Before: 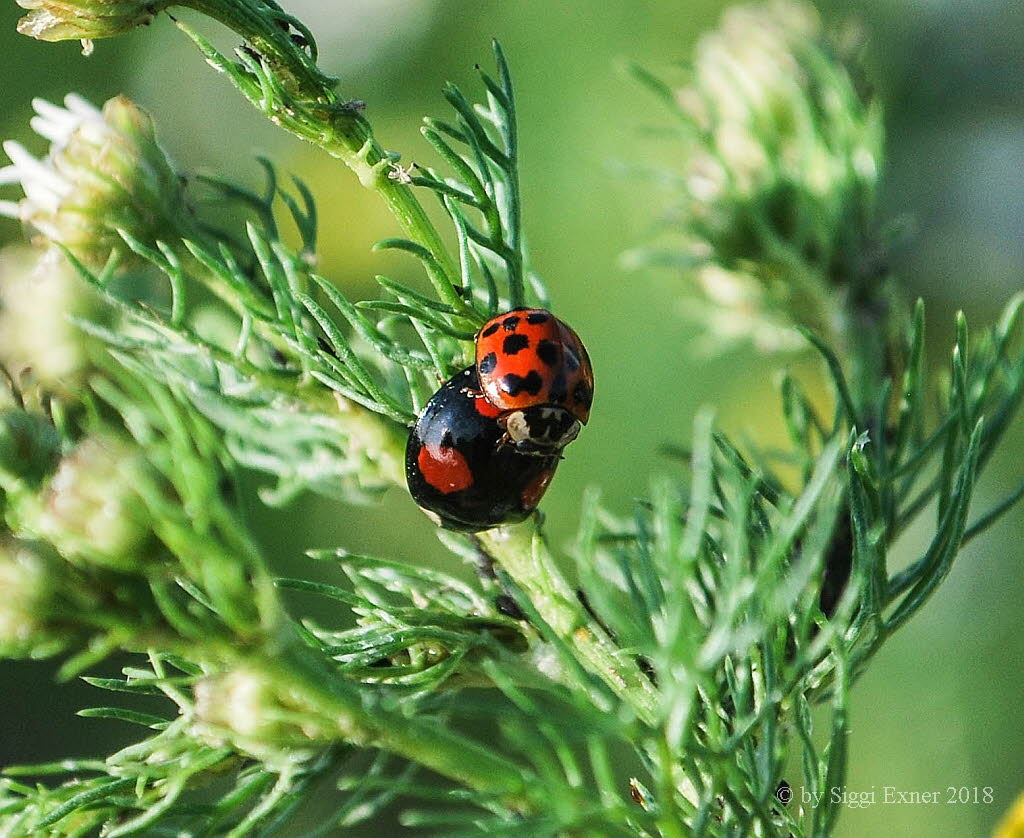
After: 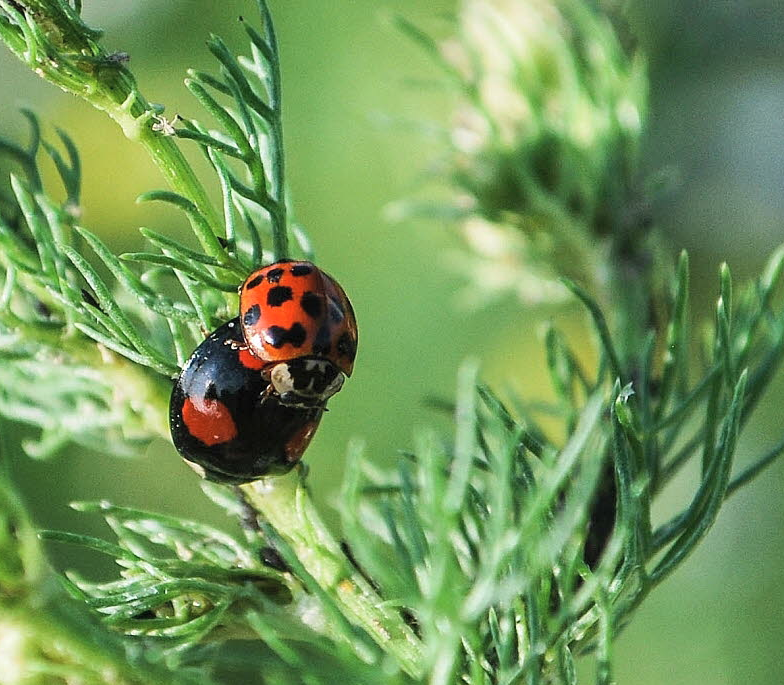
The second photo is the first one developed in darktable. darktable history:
color correction: saturation 0.85
contrast brightness saturation: contrast 0.03, brightness 0.06, saturation 0.13
crop: left 23.095%, top 5.827%, bottom 11.854%
